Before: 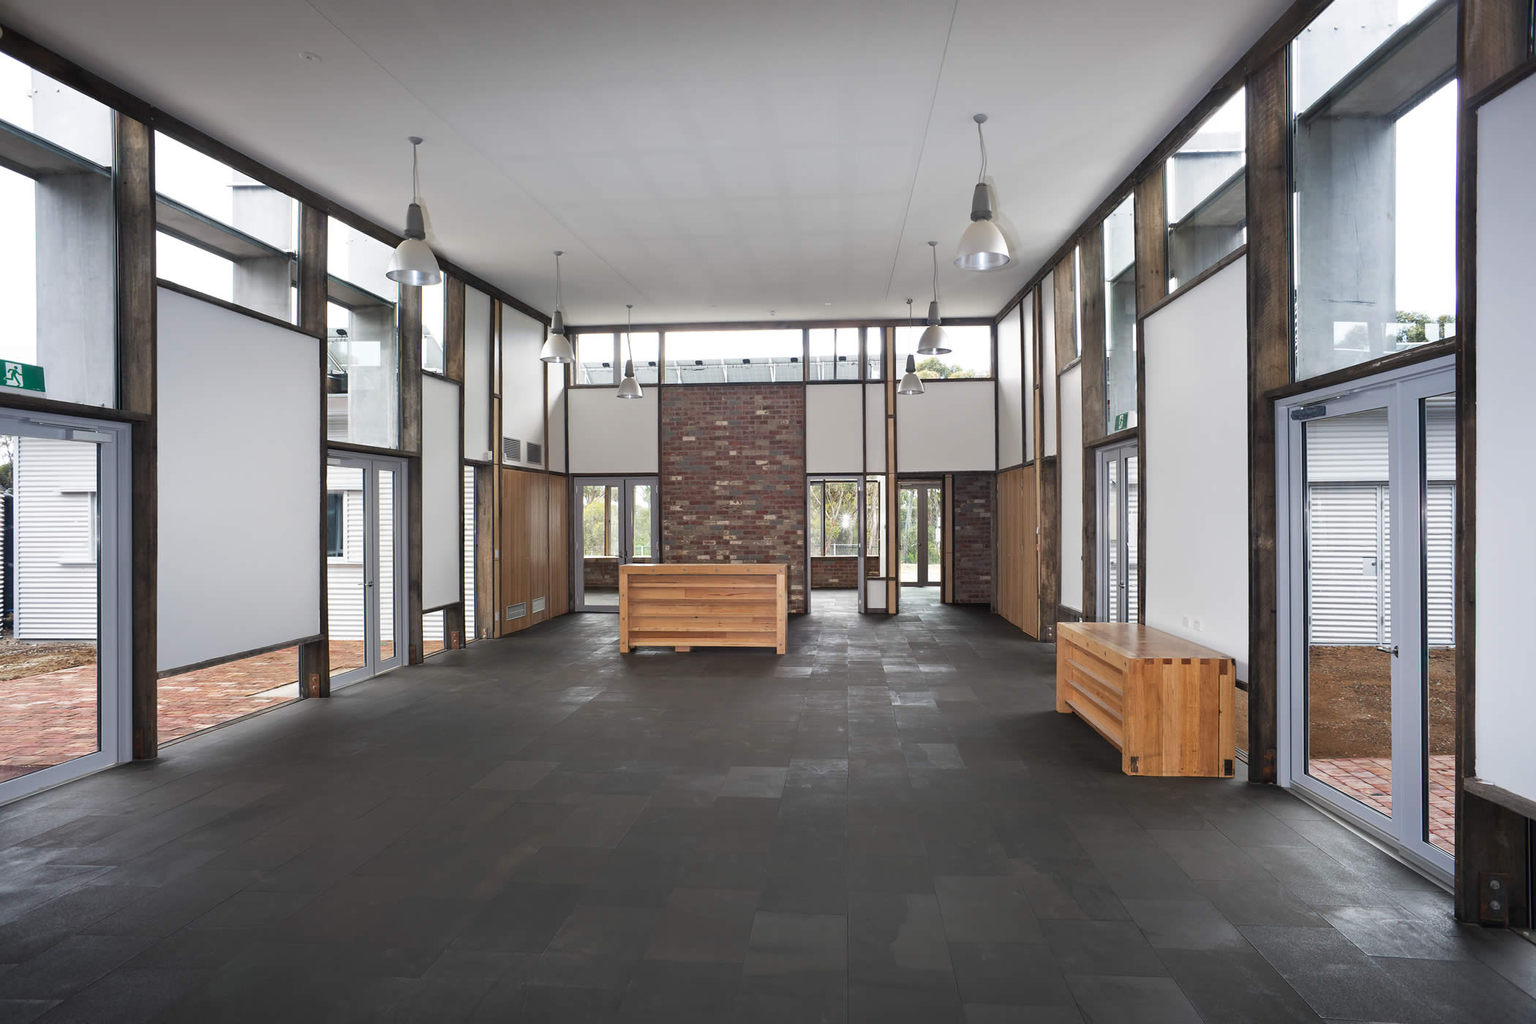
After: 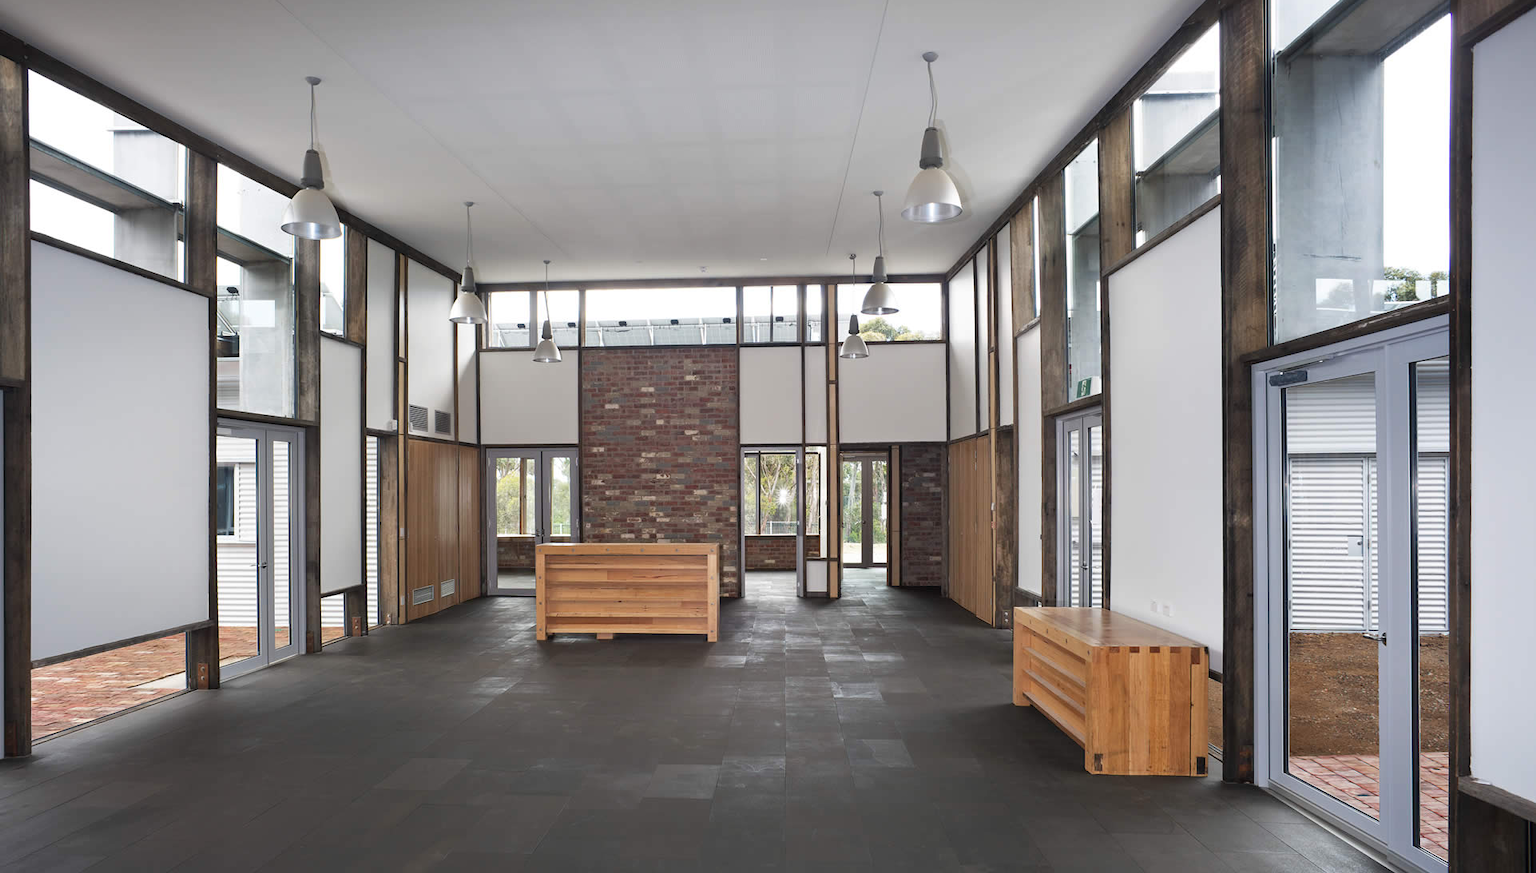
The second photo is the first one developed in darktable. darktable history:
crop: left 8.421%, top 6.538%, bottom 15.266%
